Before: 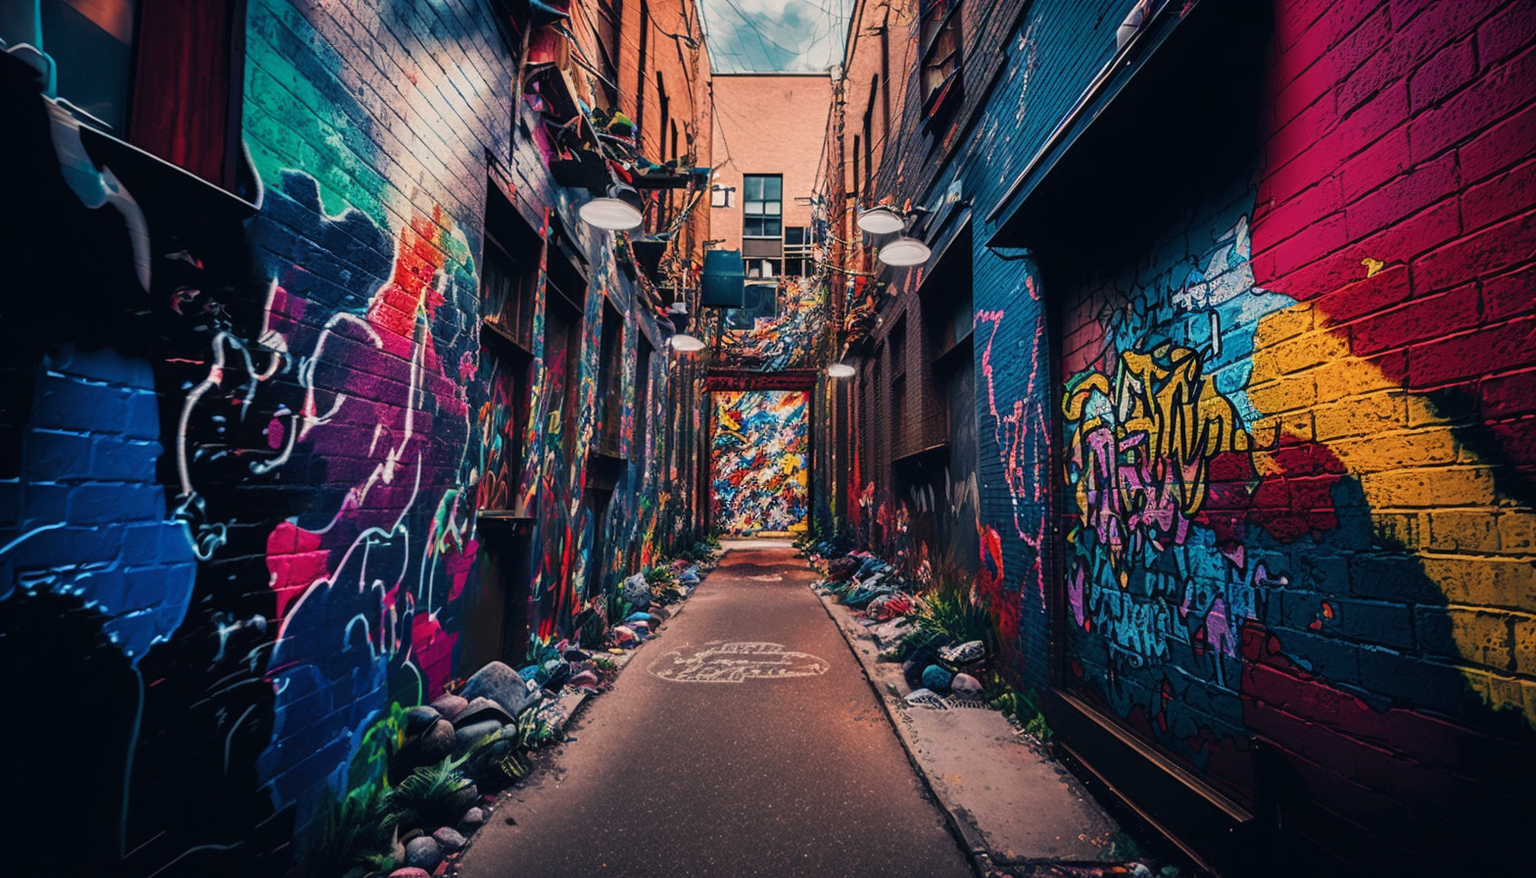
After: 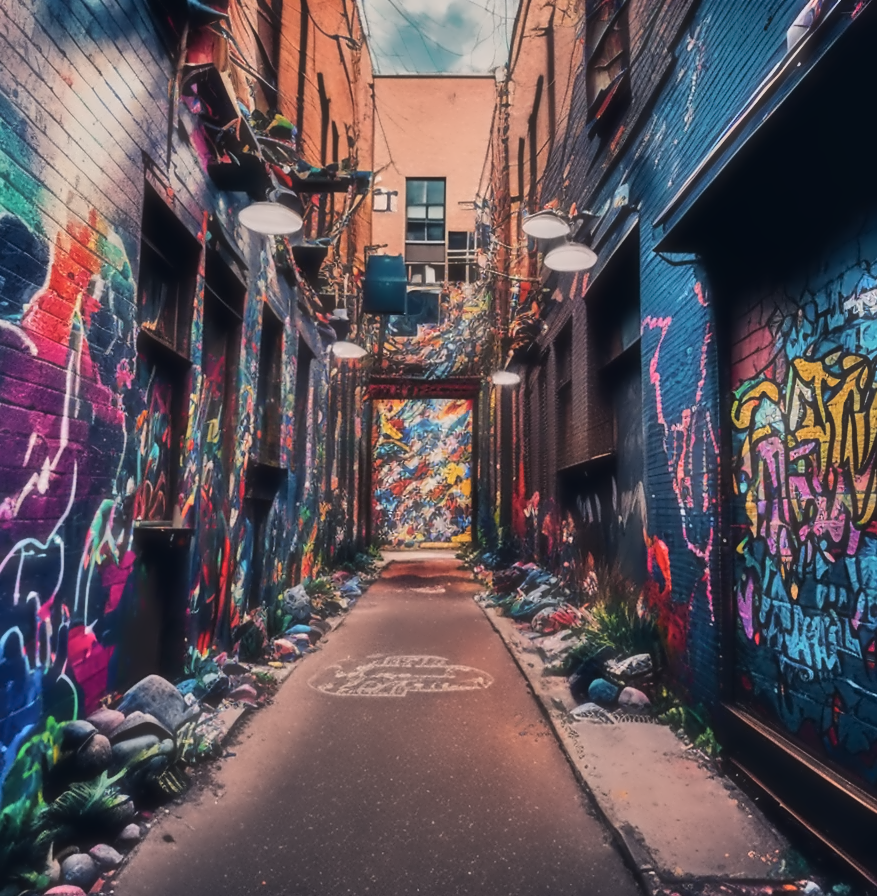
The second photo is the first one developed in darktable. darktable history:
haze removal: strength -0.099, compatibility mode true, adaptive false
contrast equalizer: octaves 7, y [[0.5 ×6], [0.5 ×6], [0.5 ×6], [0, 0.033, 0.067, 0.1, 0.133, 0.167], [0, 0.05, 0.1, 0.15, 0.2, 0.25]]
crop and rotate: left 22.568%, right 21.5%
shadows and highlights: radius 102.29, shadows 50.53, highlights -65.83, soften with gaussian
